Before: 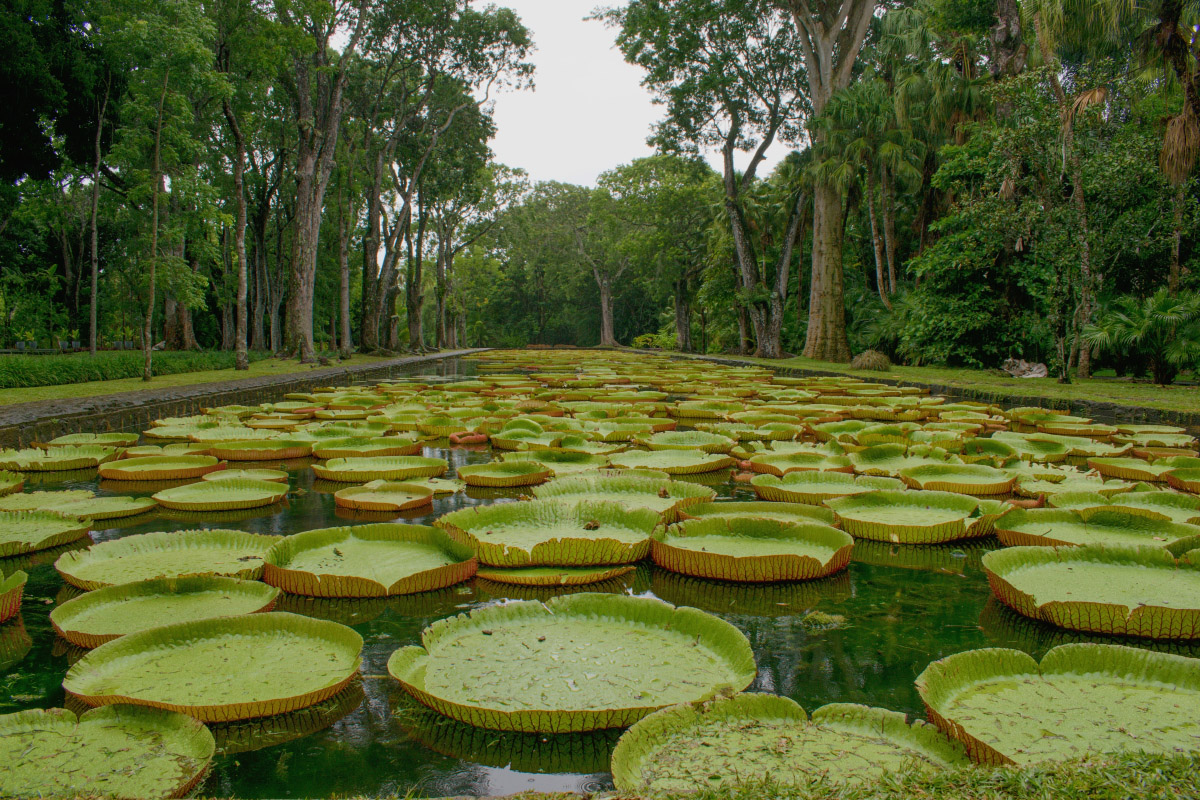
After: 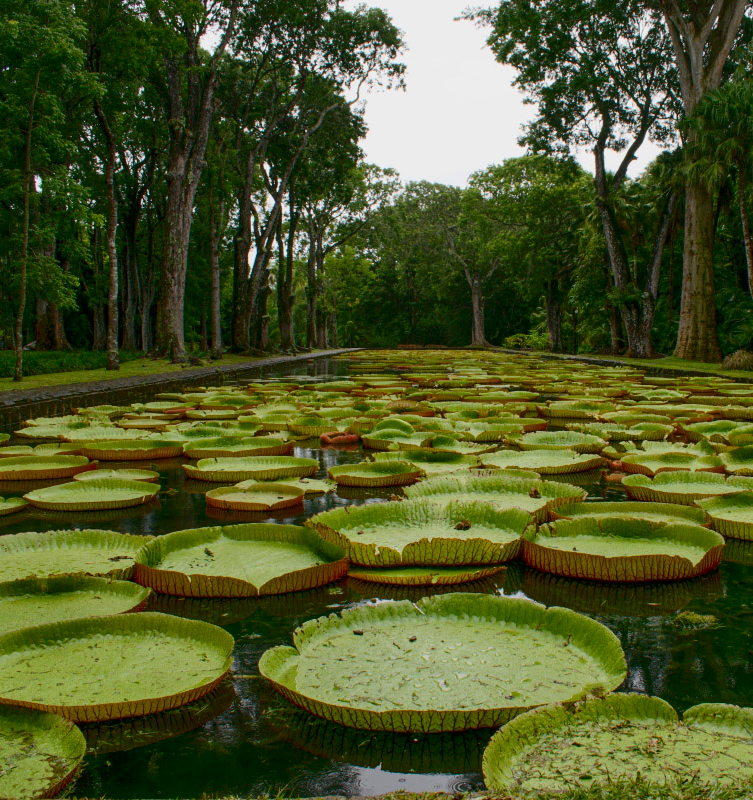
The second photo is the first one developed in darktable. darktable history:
crop: left 10.76%, right 26.479%
contrast brightness saturation: contrast 0.198, brightness -0.106, saturation 0.097
